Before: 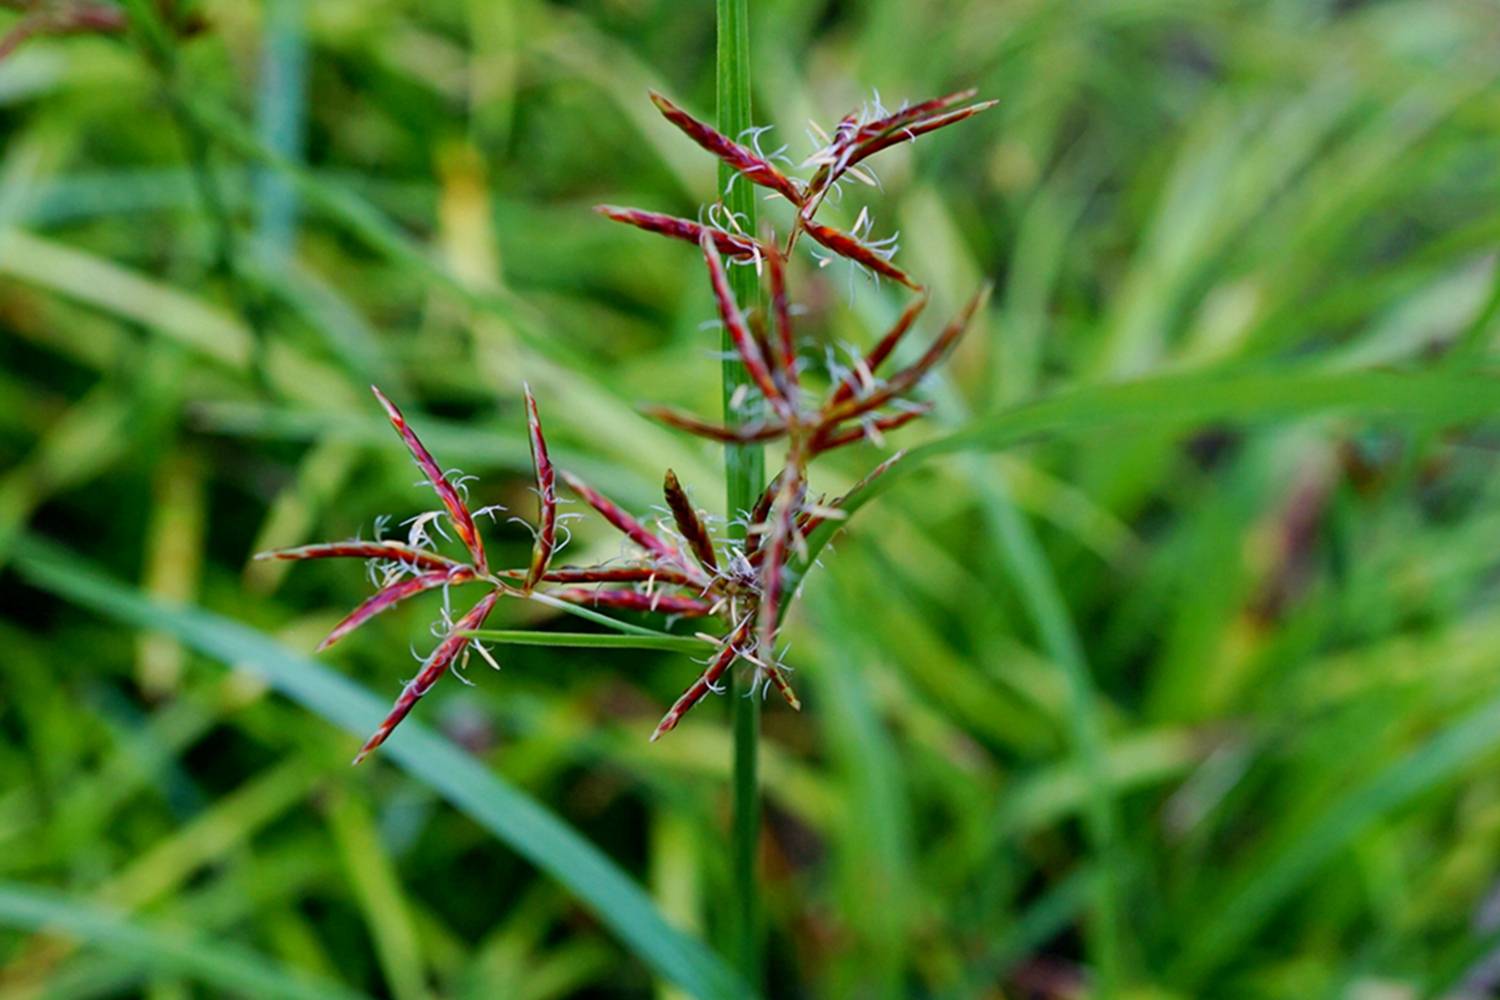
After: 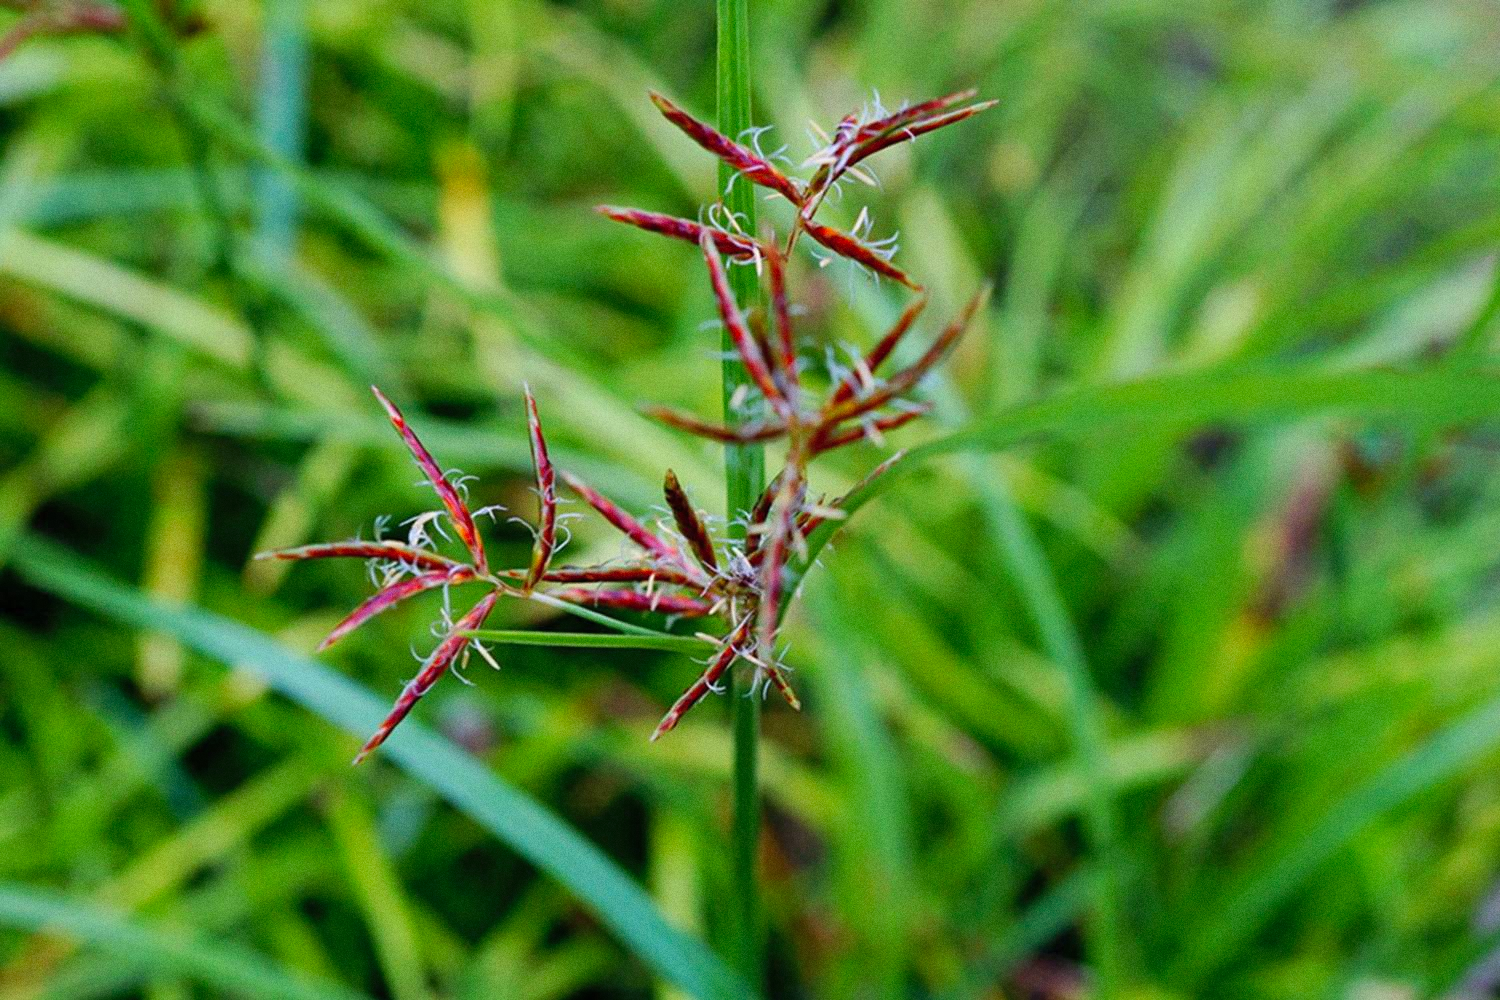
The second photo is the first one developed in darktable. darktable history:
grain: coarseness 0.09 ISO
contrast brightness saturation: contrast 0.03, brightness 0.06, saturation 0.13
